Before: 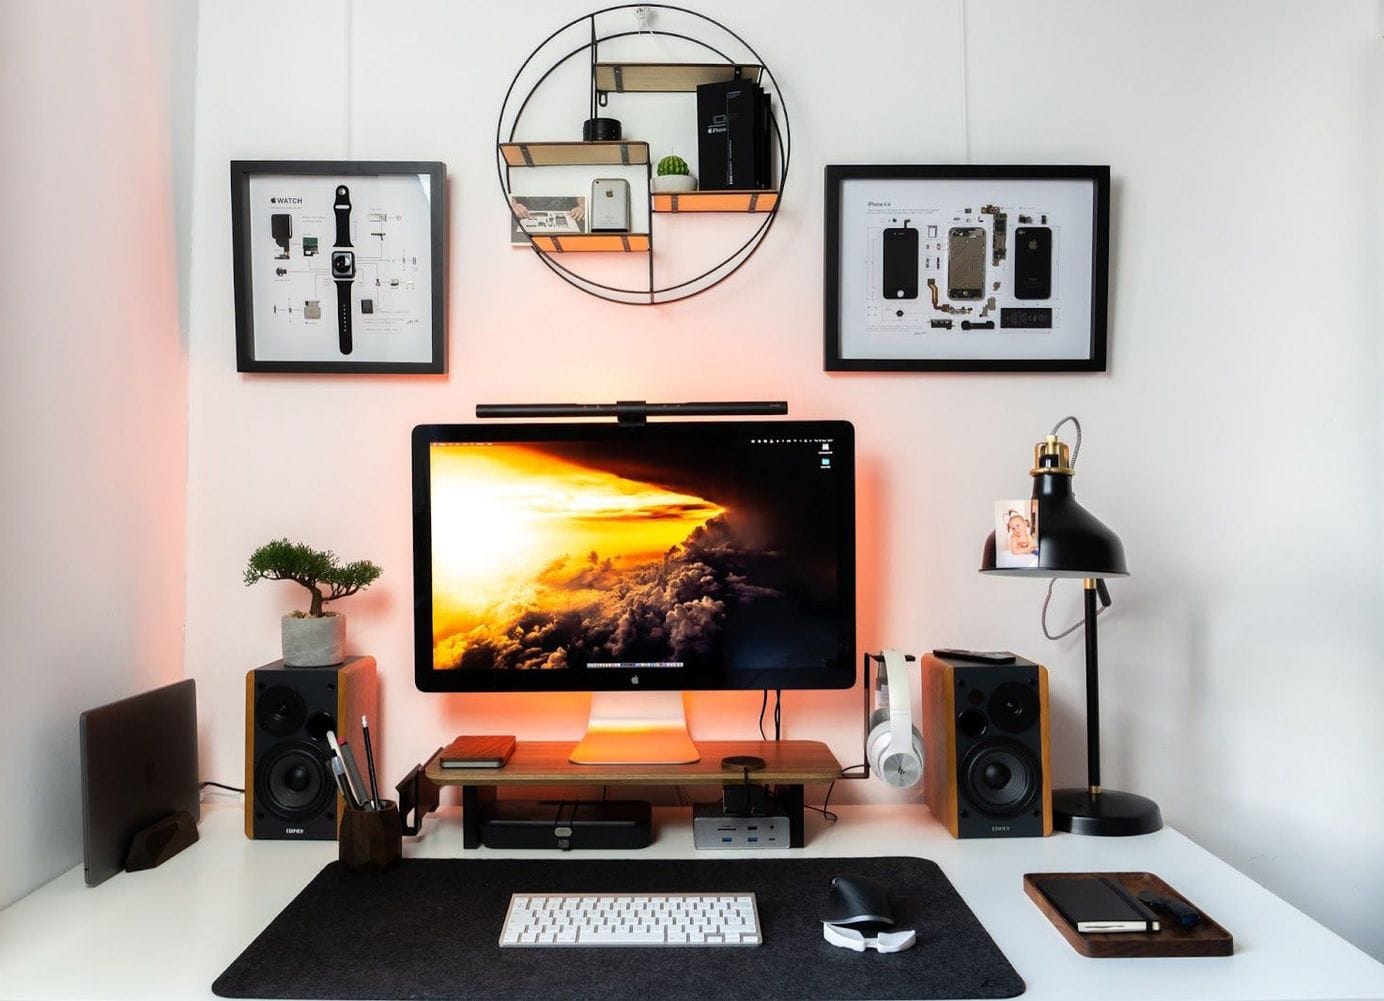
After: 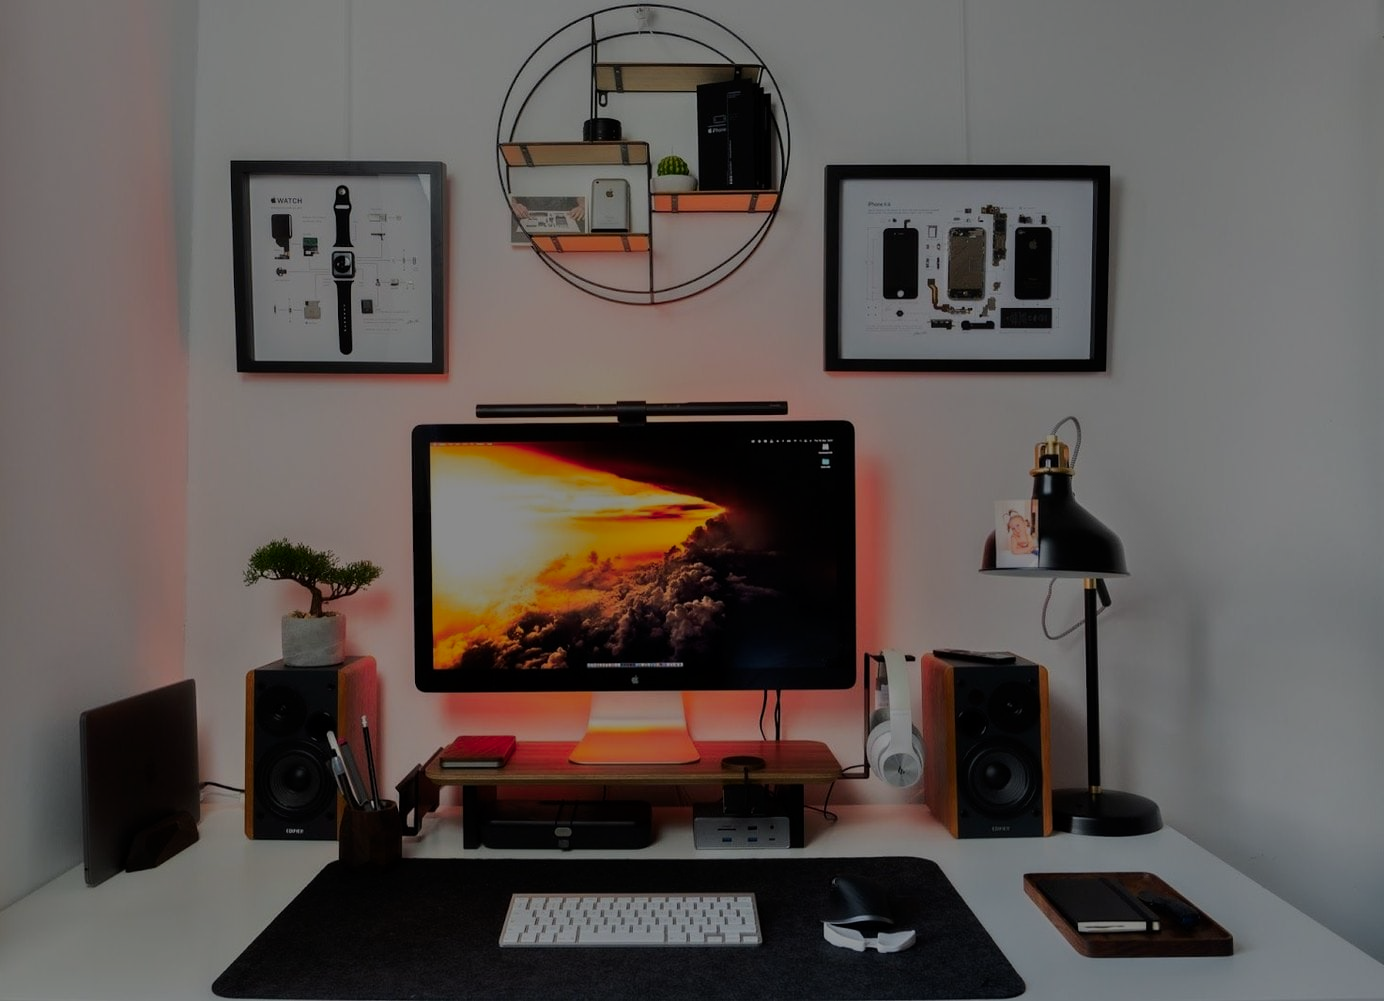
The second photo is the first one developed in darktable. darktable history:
color zones: curves: ch1 [(0.235, 0.558) (0.75, 0.5)]; ch2 [(0.25, 0.462) (0.749, 0.457)], mix 40.67%
tone equalizer: -8 EV -2 EV, -7 EV -2 EV, -6 EV -2 EV, -5 EV -2 EV, -4 EV -2 EV, -3 EV -2 EV, -2 EV -2 EV, -1 EV -1.63 EV, +0 EV -2 EV
